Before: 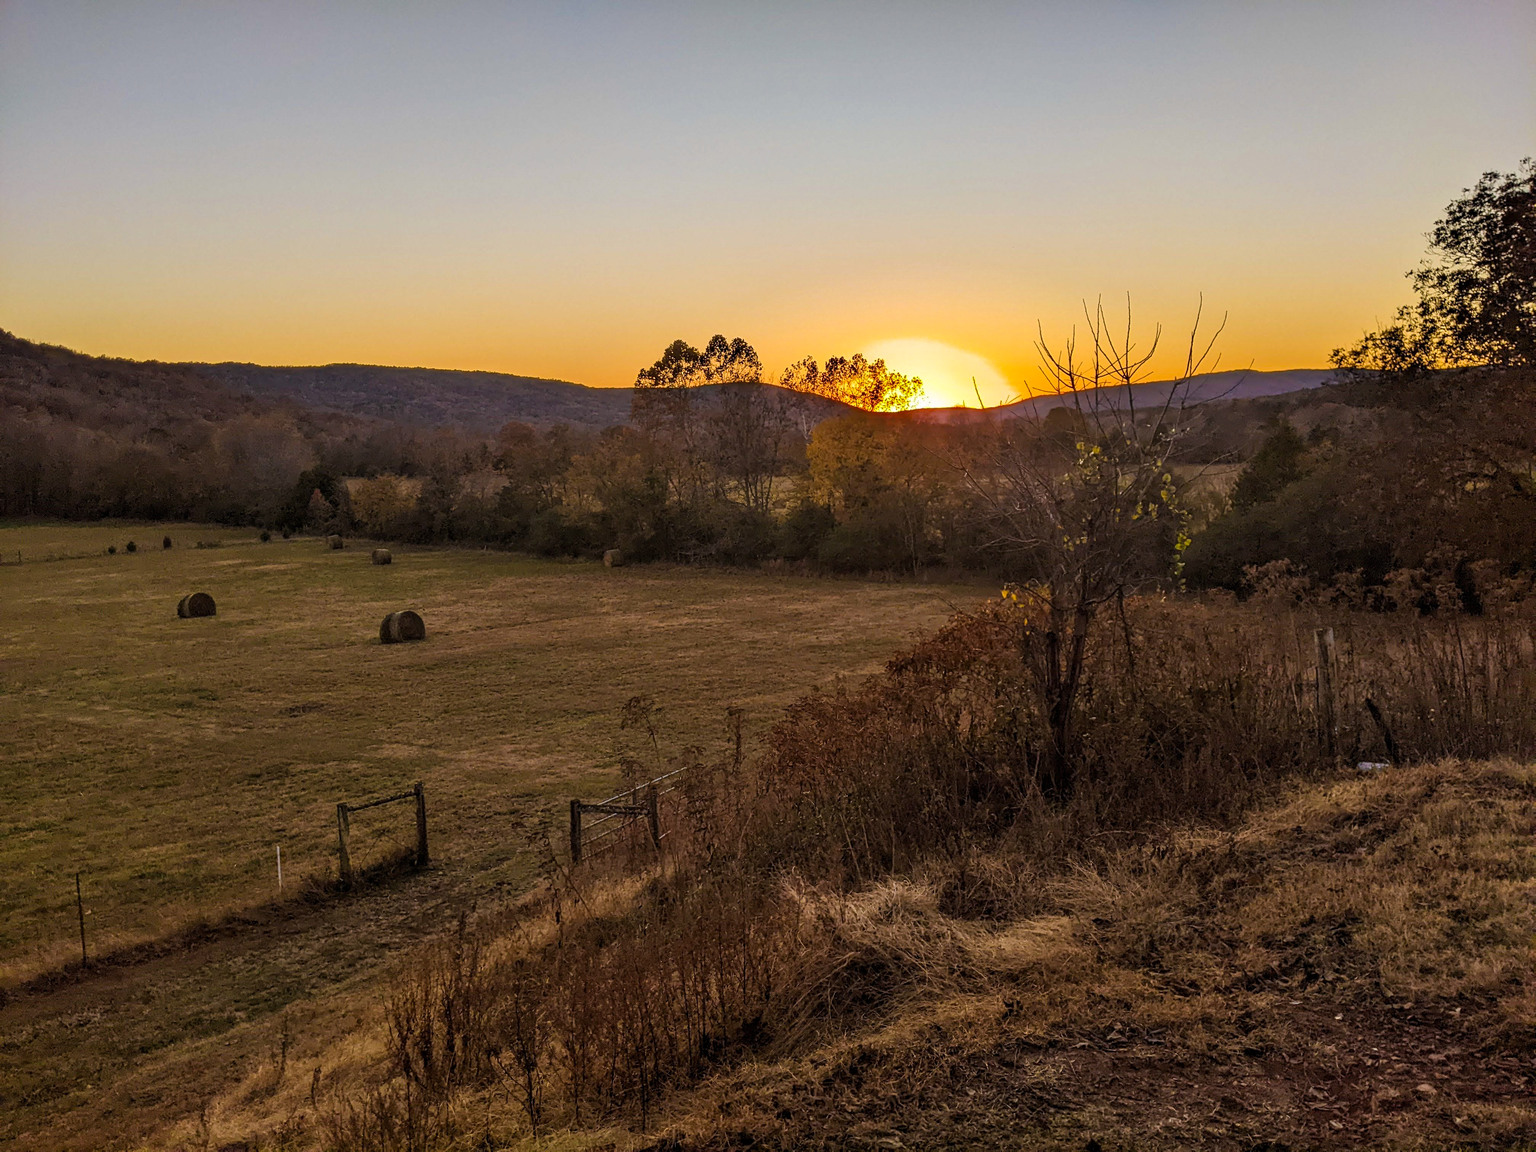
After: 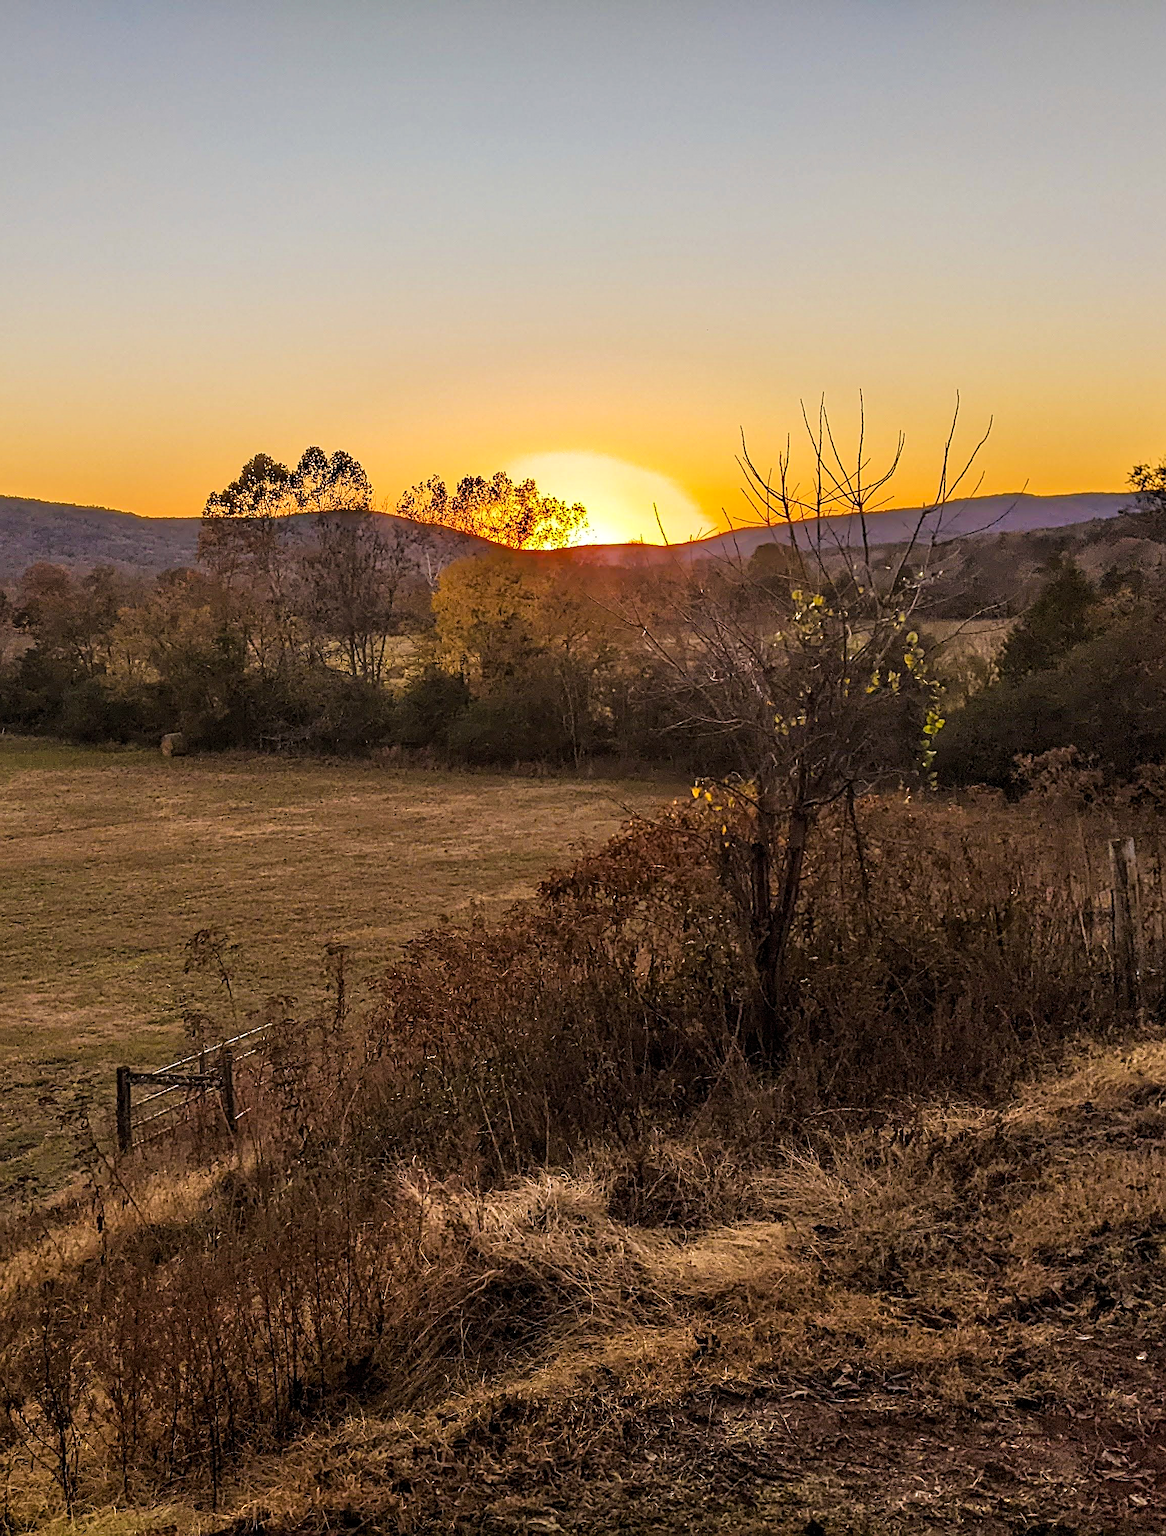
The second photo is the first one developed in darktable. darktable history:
sharpen: on, module defaults
crop: left 31.463%, top 0.024%, right 11.609%
tone equalizer: -8 EV 0.024 EV, -7 EV -0.009 EV, -6 EV 0.021 EV, -5 EV 0.029 EV, -4 EV 0.297 EV, -3 EV 0.671 EV, -2 EV 0.561 EV, -1 EV 0.212 EV, +0 EV 0.034 EV
